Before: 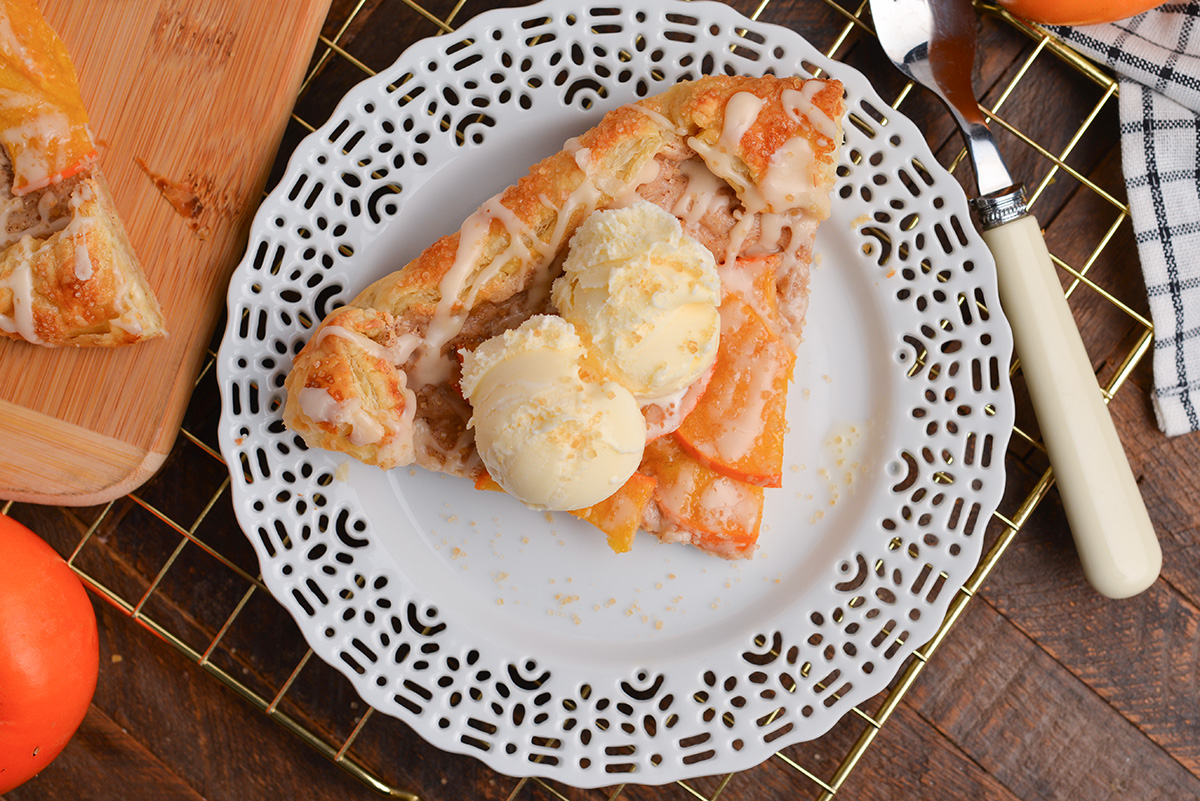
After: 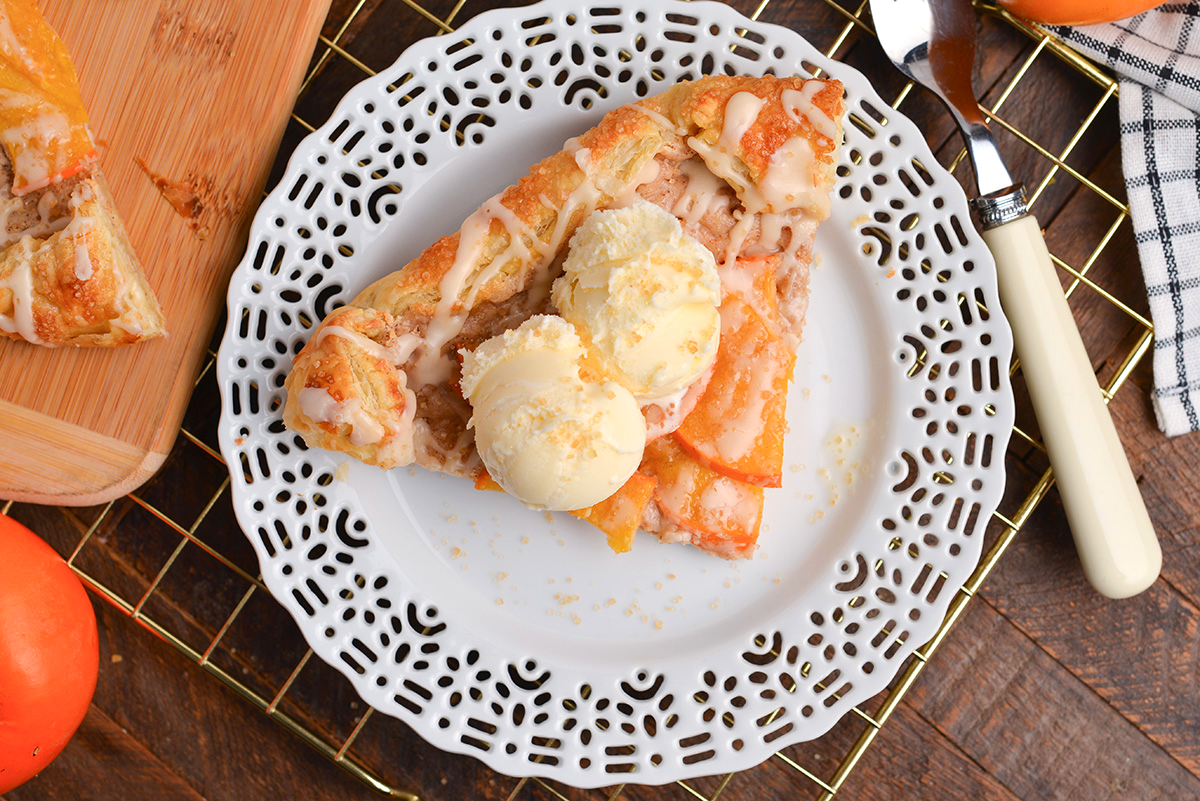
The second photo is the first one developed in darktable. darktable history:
exposure: exposure -0.109 EV, compensate exposure bias true, compensate highlight preservation false
